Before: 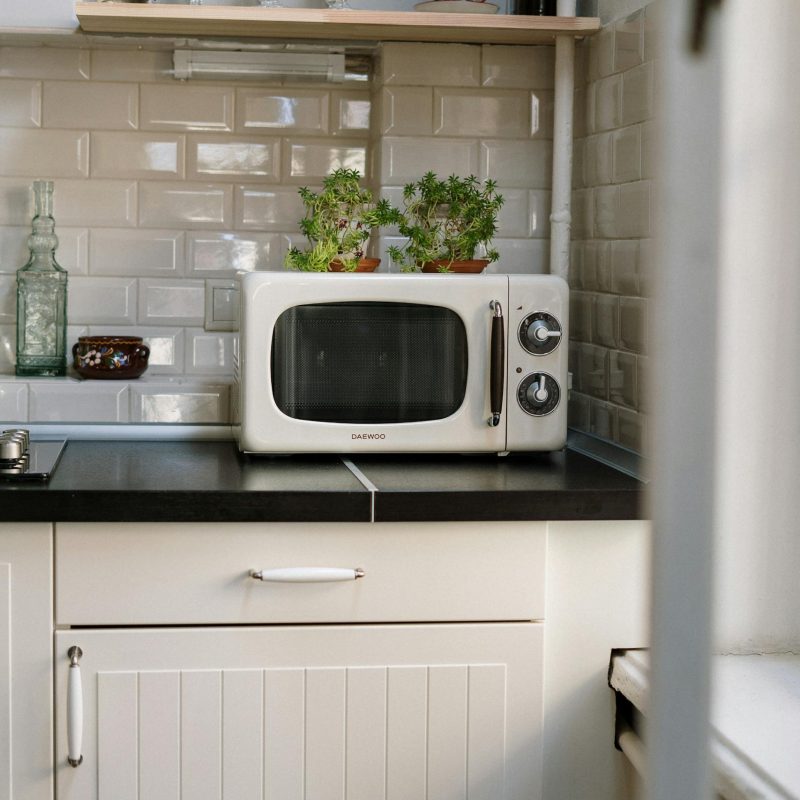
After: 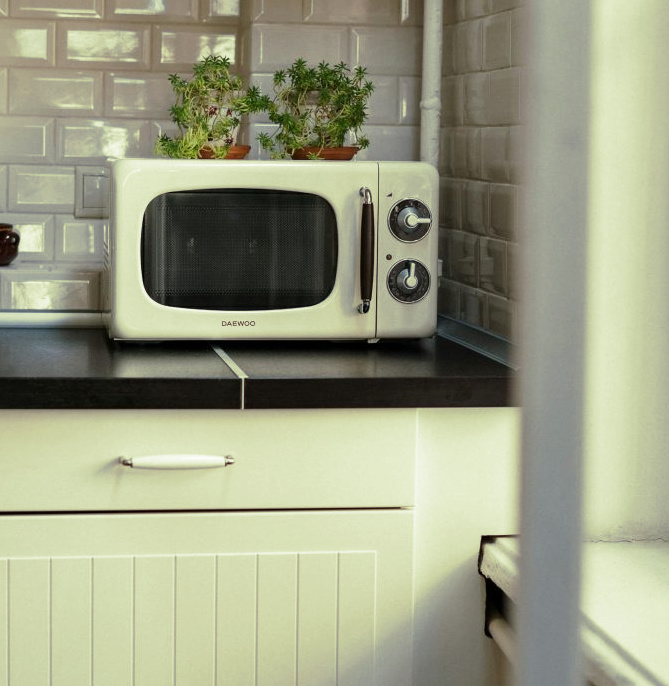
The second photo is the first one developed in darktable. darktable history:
split-toning: shadows › hue 290.82°, shadows › saturation 0.34, highlights › saturation 0.38, balance 0, compress 50%
crop: left 16.315%, top 14.246%
shadows and highlights: shadows 12, white point adjustment 1.2, highlights -0.36, soften with gaussian
